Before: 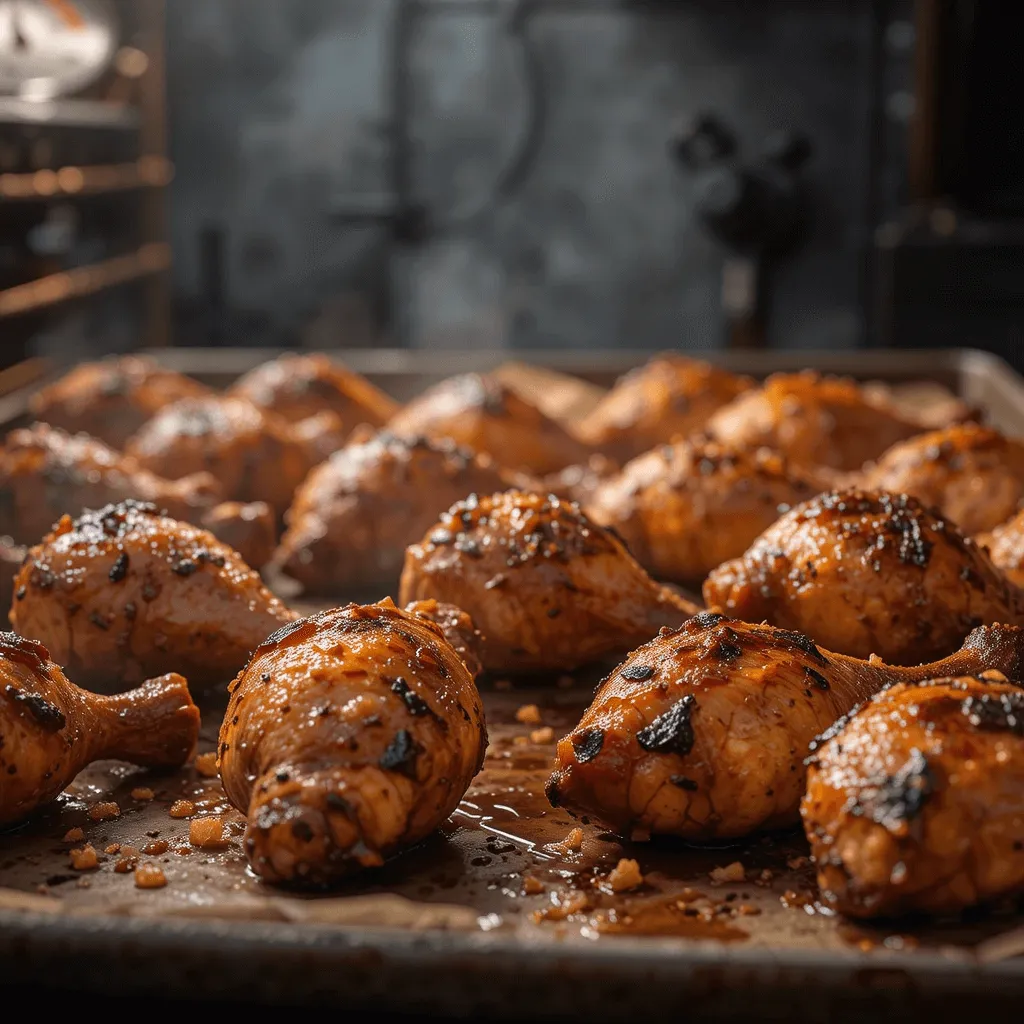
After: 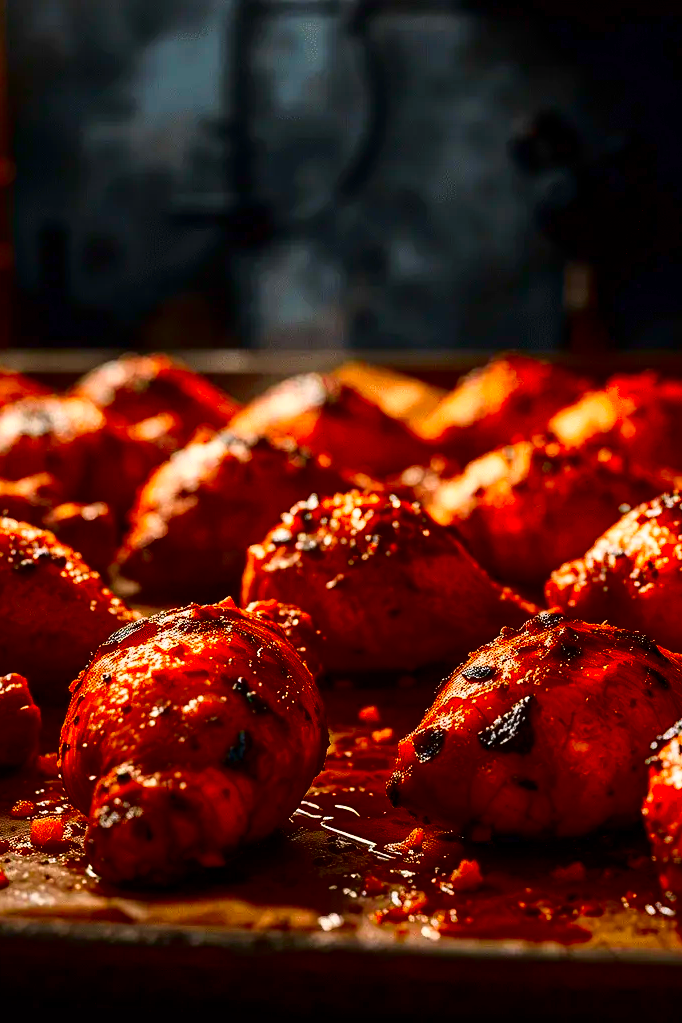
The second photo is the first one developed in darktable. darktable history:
crop and rotate: left 15.533%, right 17.805%
contrast brightness saturation: brightness -0.99, saturation 0.998
base curve: curves: ch0 [(0, 0.003) (0.001, 0.002) (0.006, 0.004) (0.02, 0.022) (0.048, 0.086) (0.094, 0.234) (0.162, 0.431) (0.258, 0.629) (0.385, 0.8) (0.548, 0.918) (0.751, 0.988) (1, 1)]
